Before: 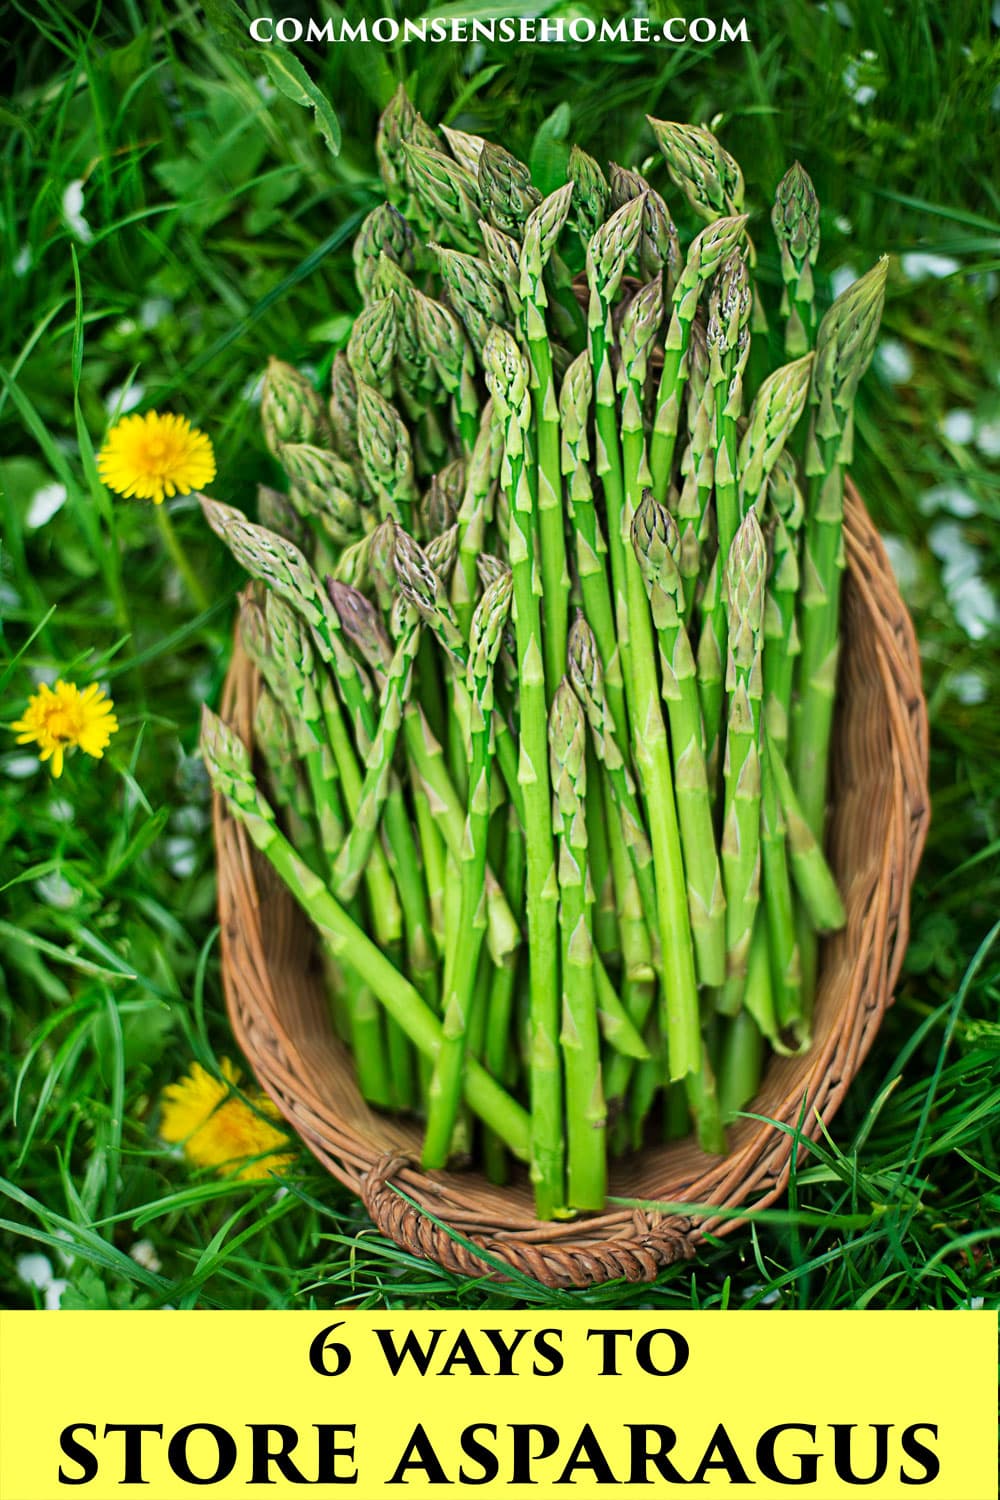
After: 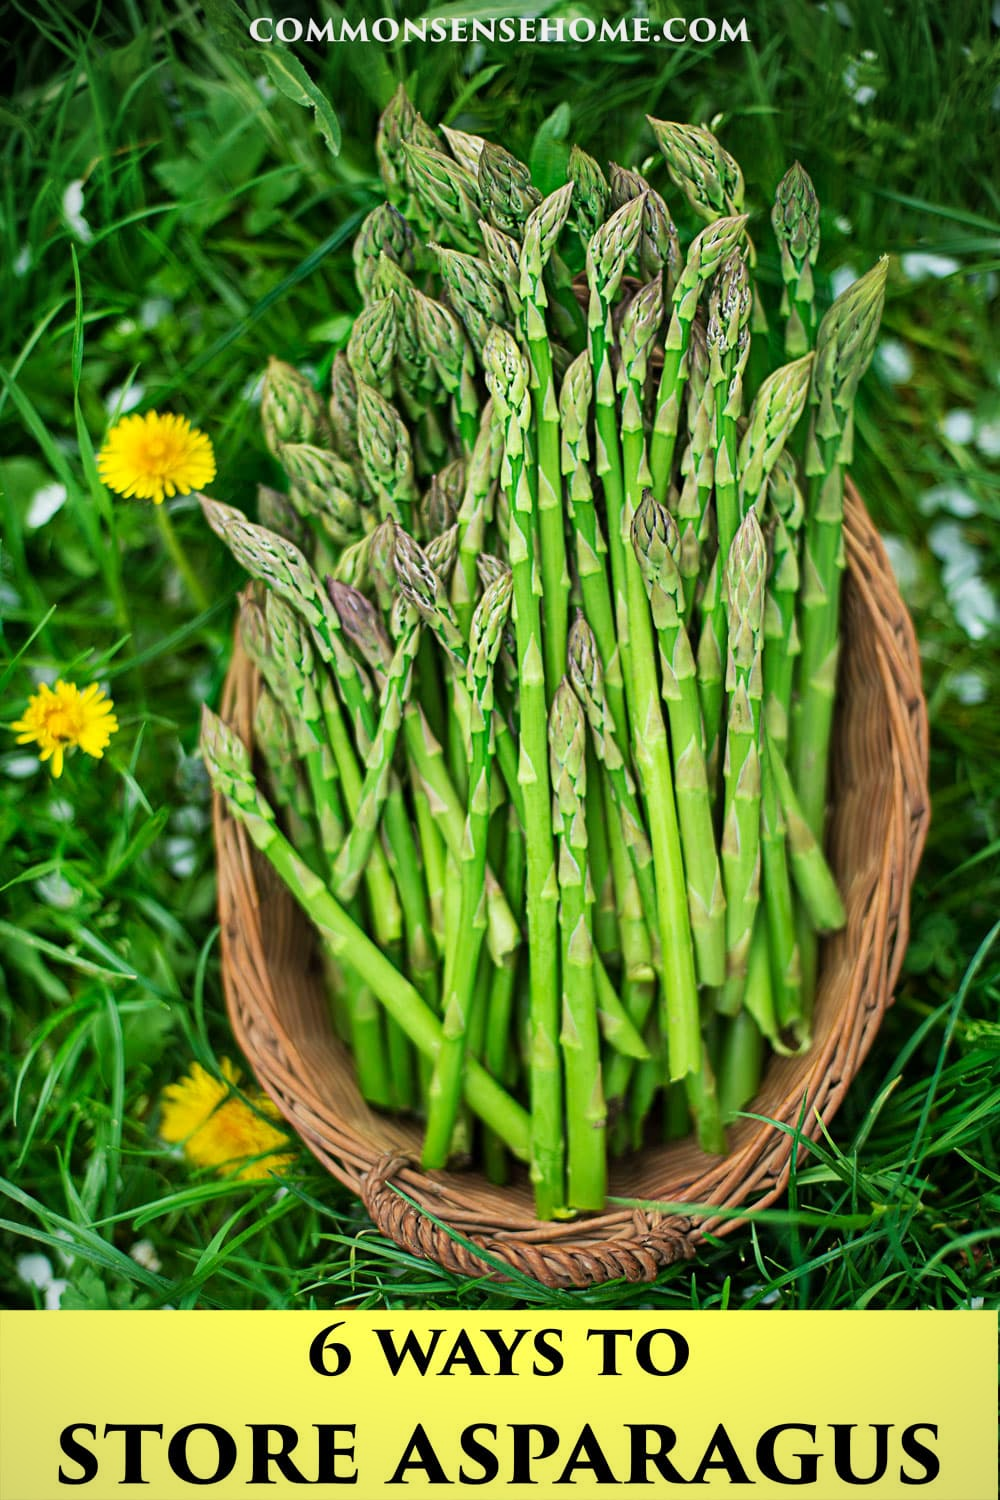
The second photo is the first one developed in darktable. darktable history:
vignetting: fall-off radius 60.87%, brightness -0.455, saturation -0.299
